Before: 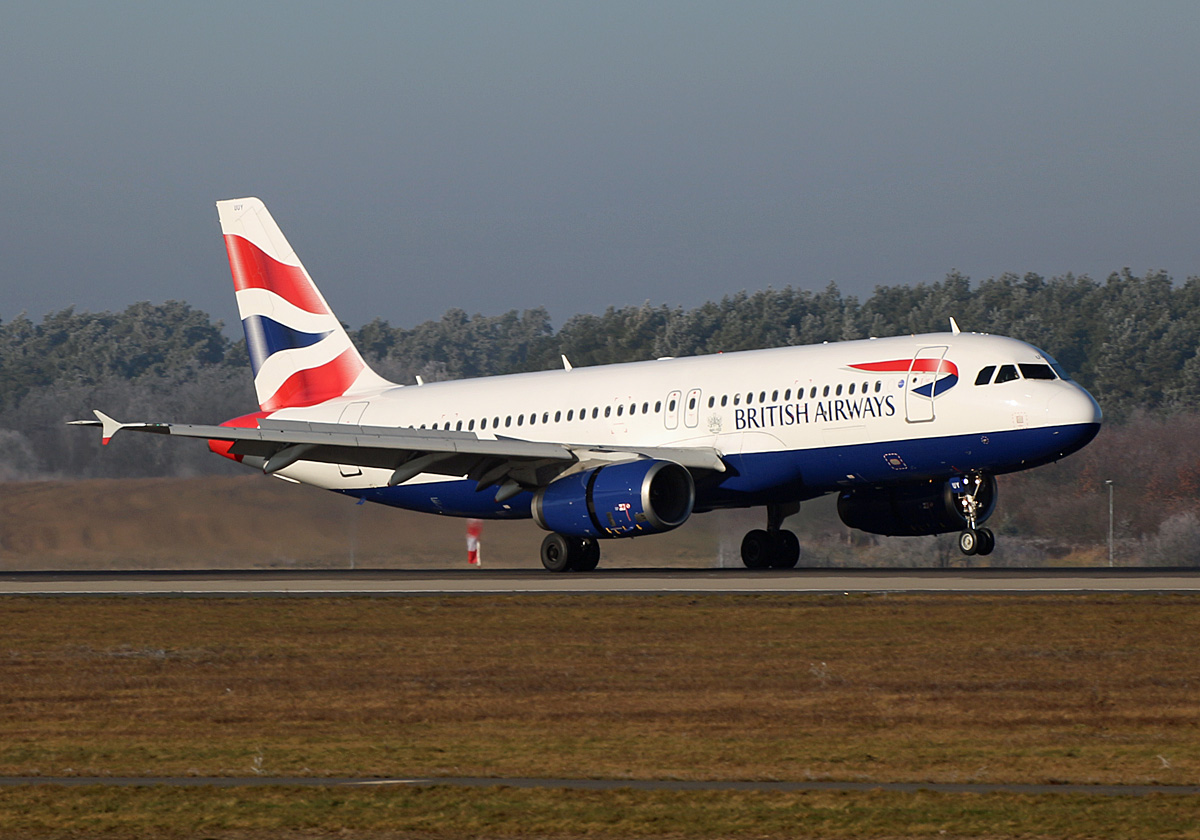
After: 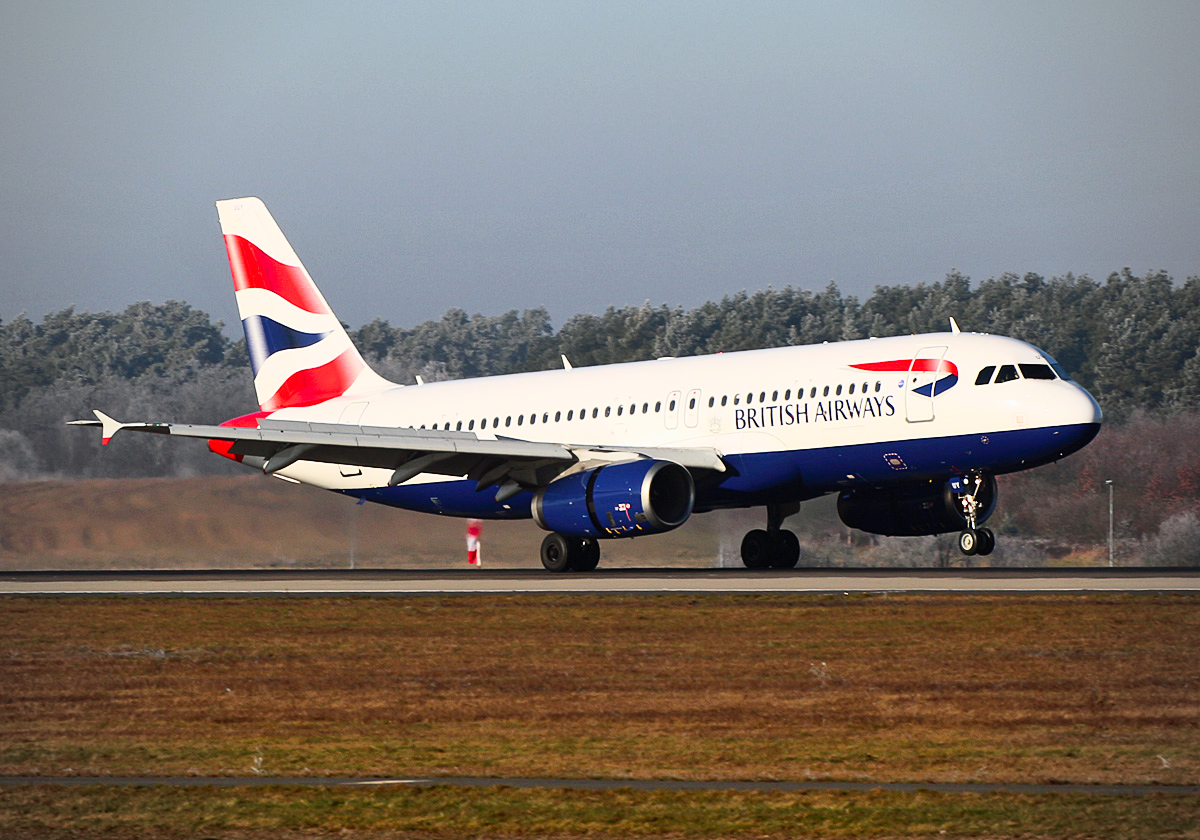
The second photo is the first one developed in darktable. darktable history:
vignetting: fall-off radius 60.92%
contrast brightness saturation: contrast 0.2, brightness 0.16, saturation 0.22
exposure: exposure -0.116 EV, compensate exposure bias true, compensate highlight preservation false
tone curve: curves: ch0 [(0, 0.003) (0.117, 0.101) (0.257, 0.246) (0.408, 0.432) (0.632, 0.716) (0.795, 0.884) (1, 1)]; ch1 [(0, 0) (0.227, 0.197) (0.405, 0.421) (0.501, 0.501) (0.522, 0.526) (0.546, 0.564) (0.589, 0.602) (0.696, 0.761) (0.976, 0.992)]; ch2 [(0, 0) (0.208, 0.176) (0.377, 0.38) (0.5, 0.5) (0.537, 0.534) (0.571, 0.577) (0.627, 0.64) (0.698, 0.76) (1, 1)], color space Lab, independent channels, preserve colors none
